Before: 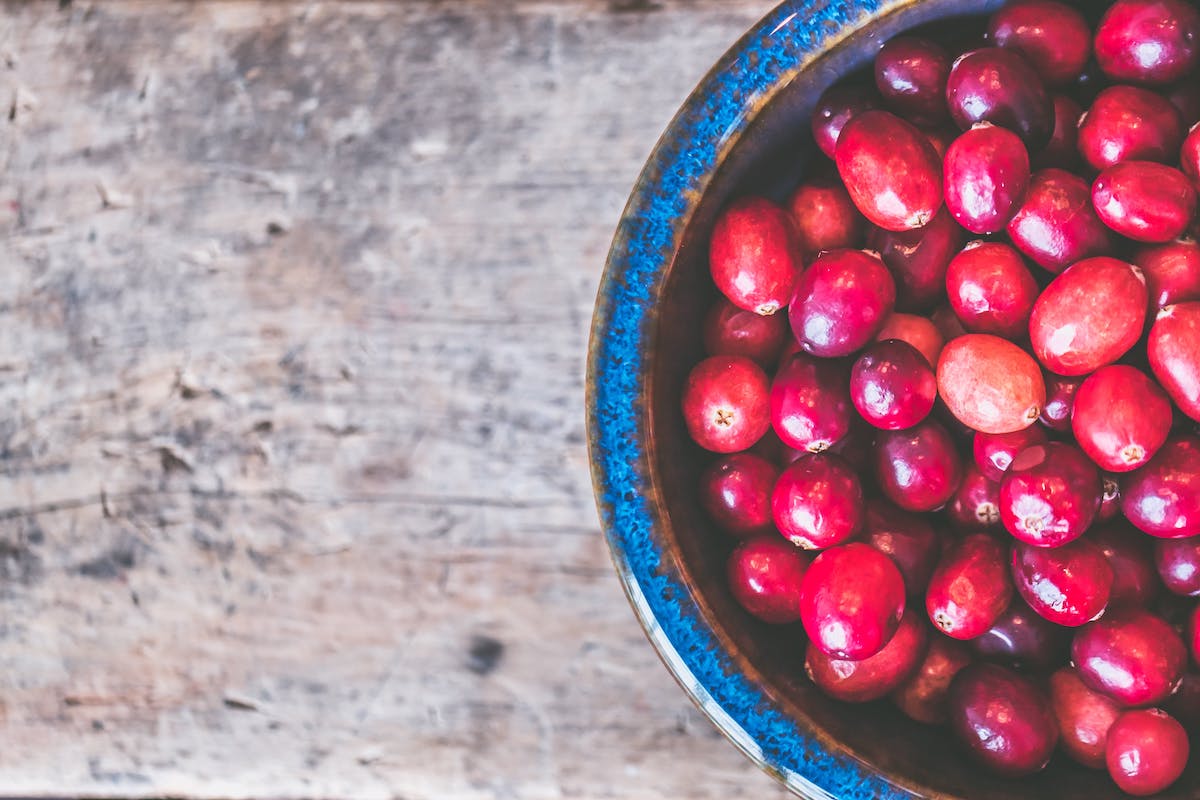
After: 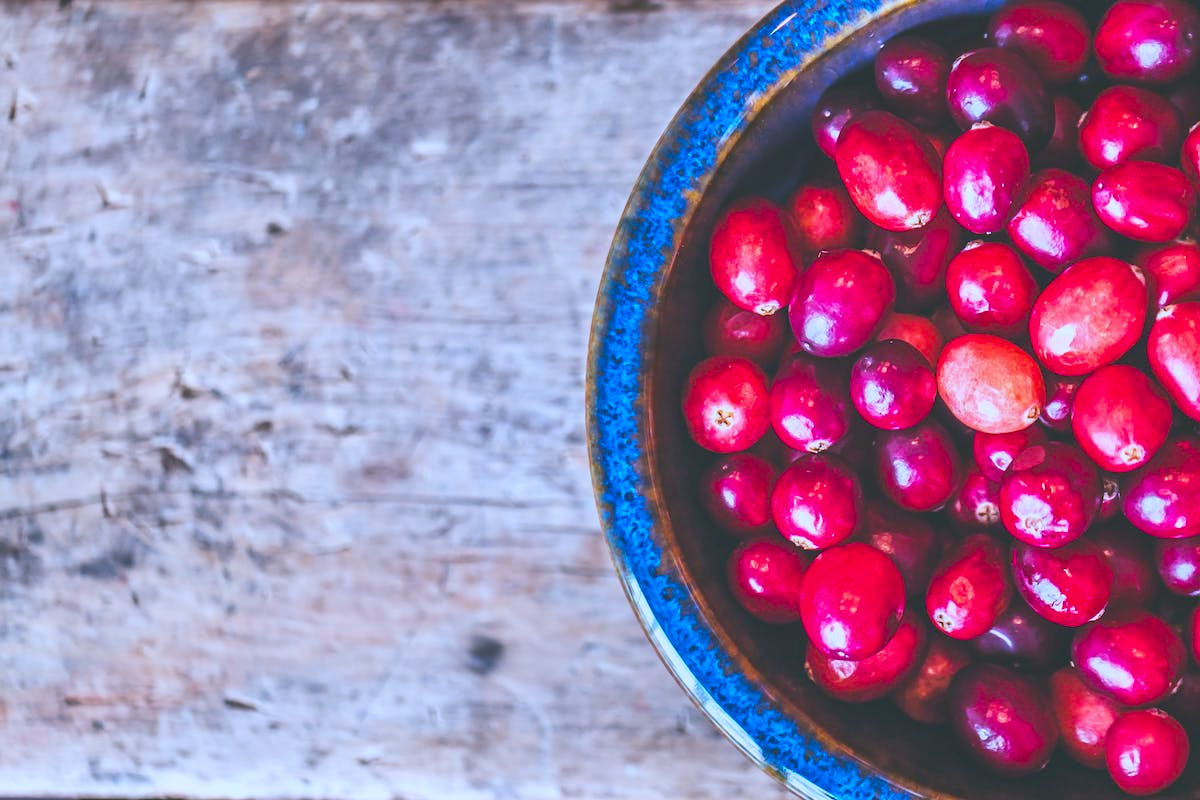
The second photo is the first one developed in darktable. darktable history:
color balance rgb: perceptual saturation grading › global saturation 30%, global vibrance 20%
white balance: red 0.931, blue 1.11
